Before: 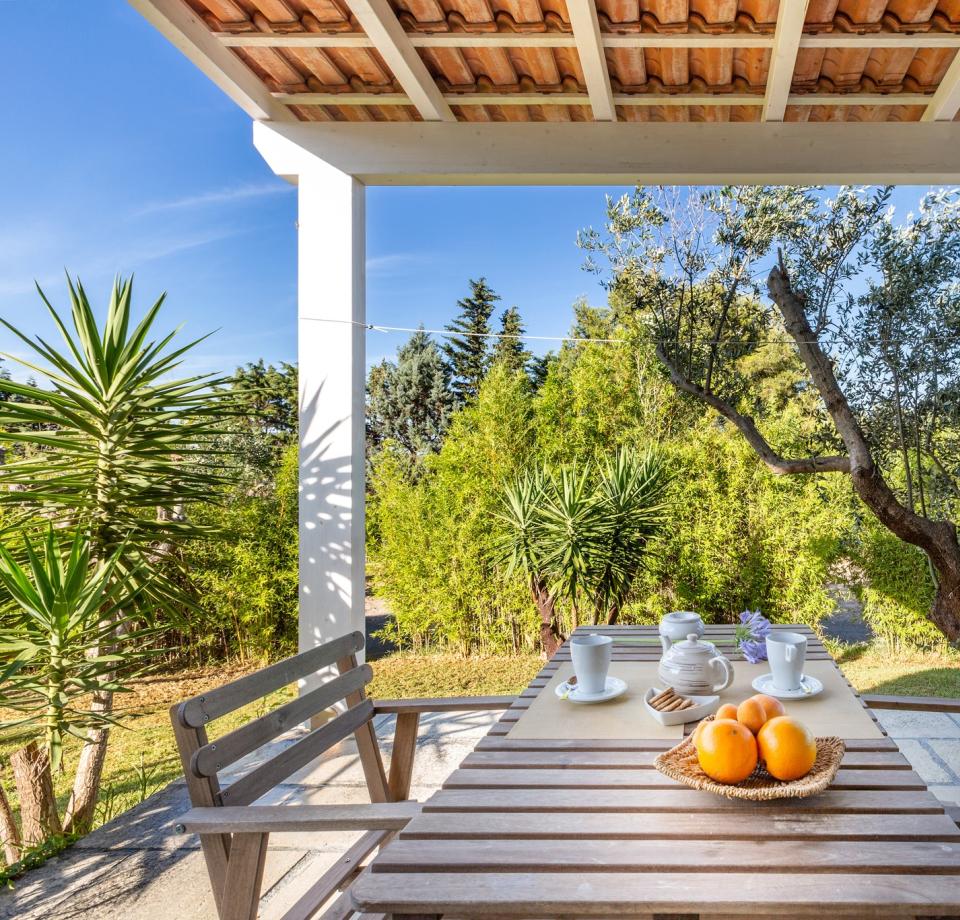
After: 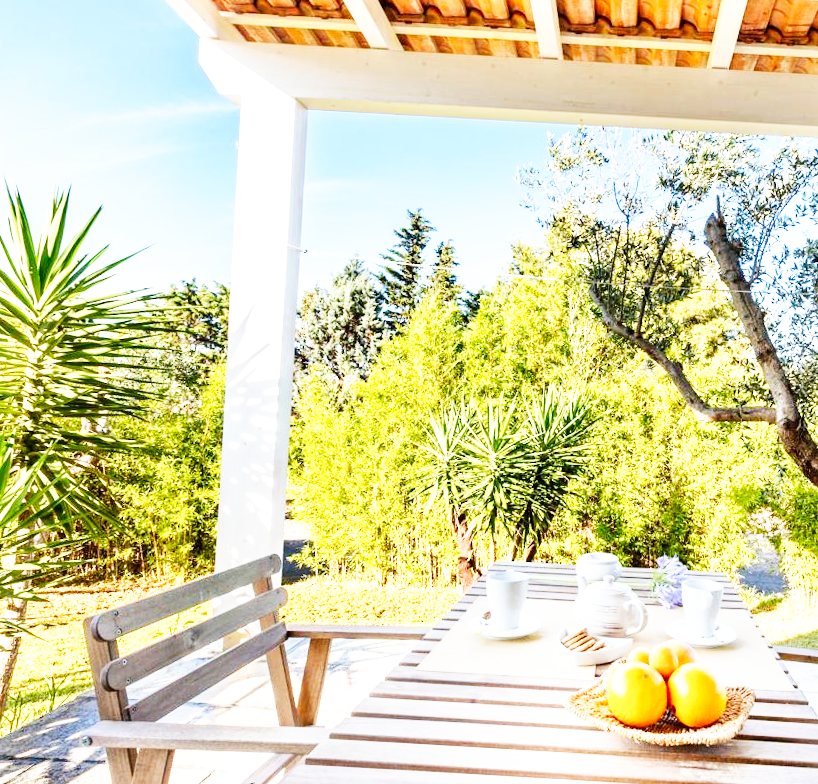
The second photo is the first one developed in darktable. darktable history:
crop and rotate: angle -3.27°, left 5.211%, top 5.211%, right 4.607%, bottom 4.607%
base curve: curves: ch0 [(0, 0) (0.007, 0.004) (0.027, 0.03) (0.046, 0.07) (0.207, 0.54) (0.442, 0.872) (0.673, 0.972) (1, 1)], preserve colors none
exposure: black level correction 0.001, exposure 0.5 EV, compensate exposure bias true, compensate highlight preservation false
